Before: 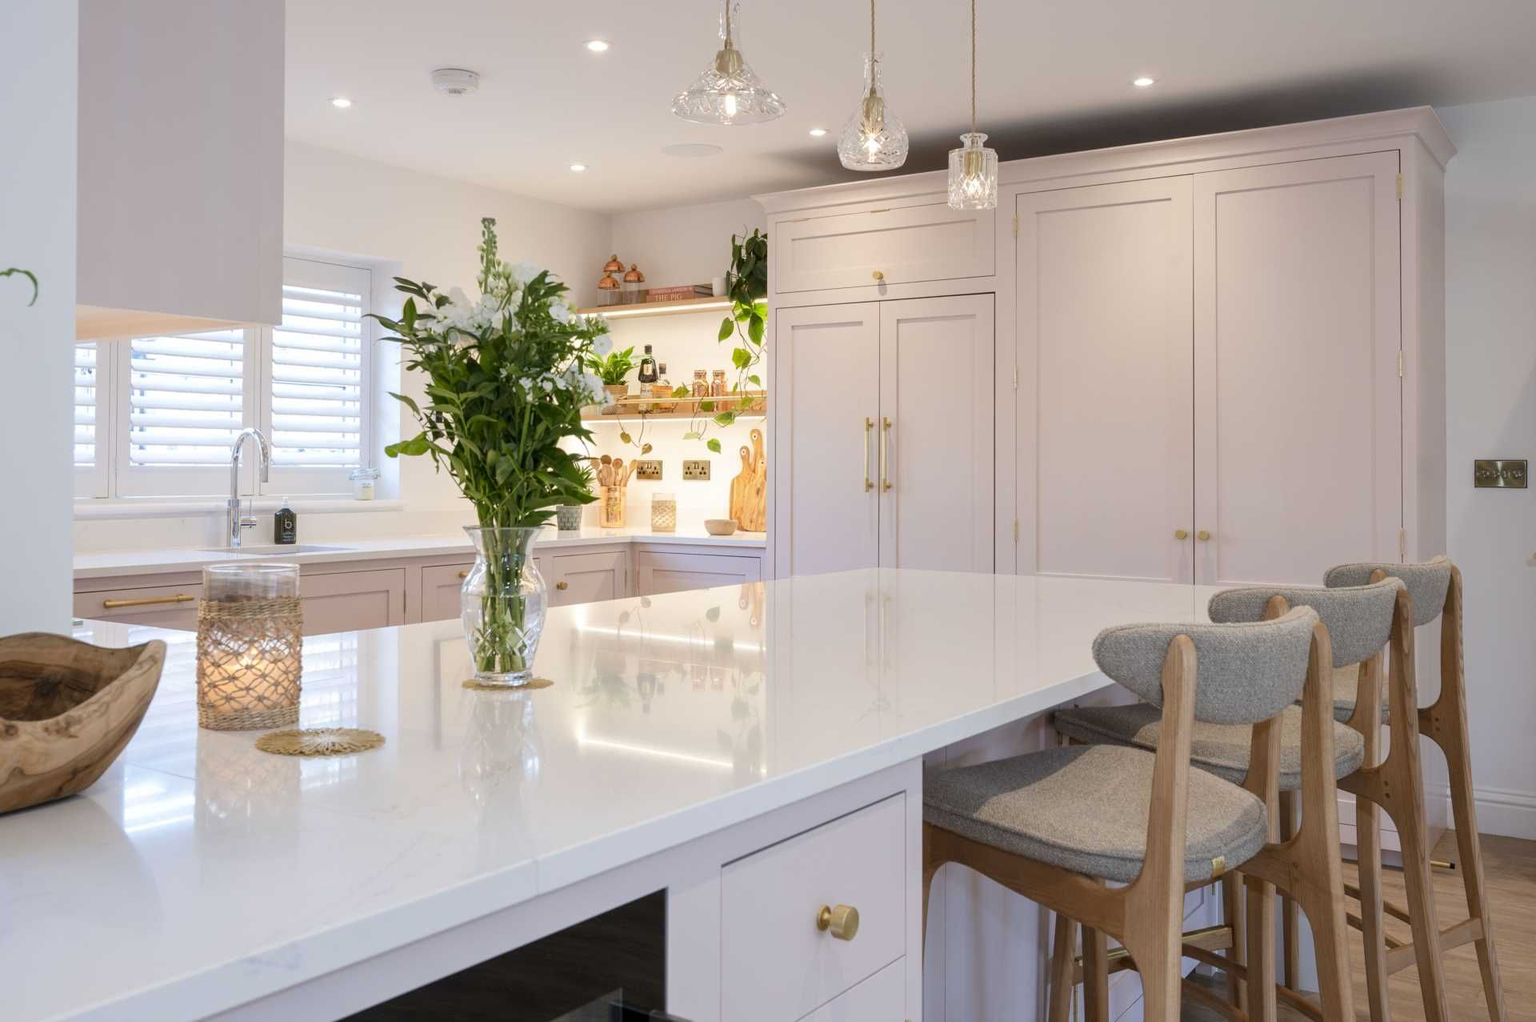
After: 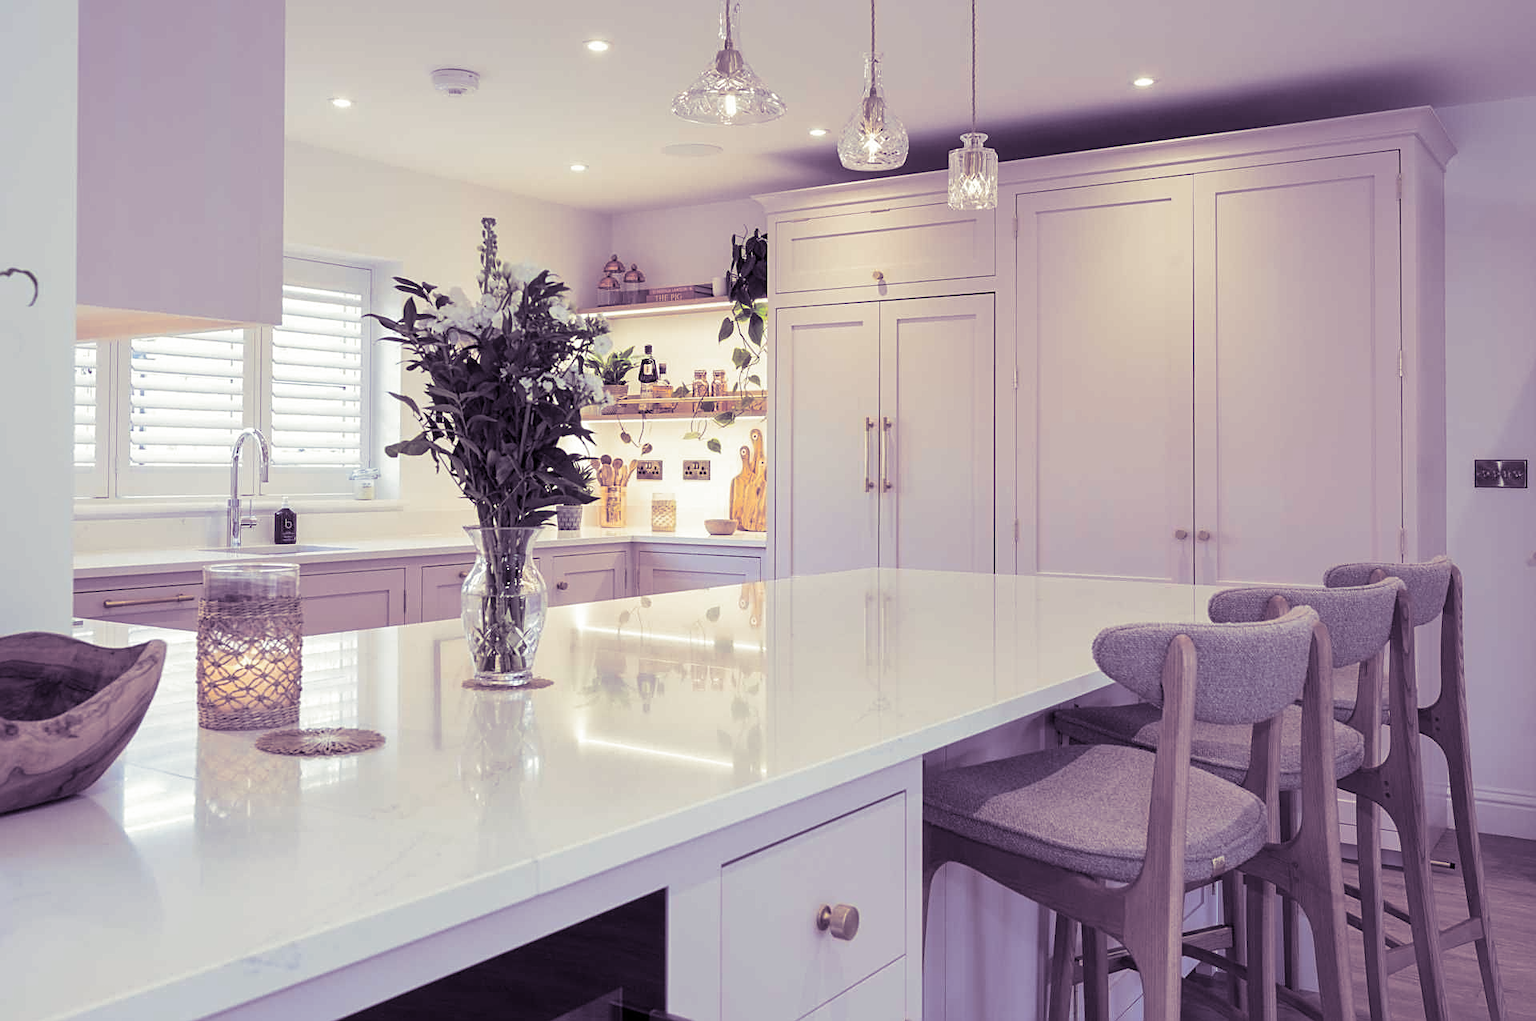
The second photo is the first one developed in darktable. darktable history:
split-toning: shadows › hue 266.4°, shadows › saturation 0.4, highlights › hue 61.2°, highlights › saturation 0.3, compress 0%
sharpen: on, module defaults
